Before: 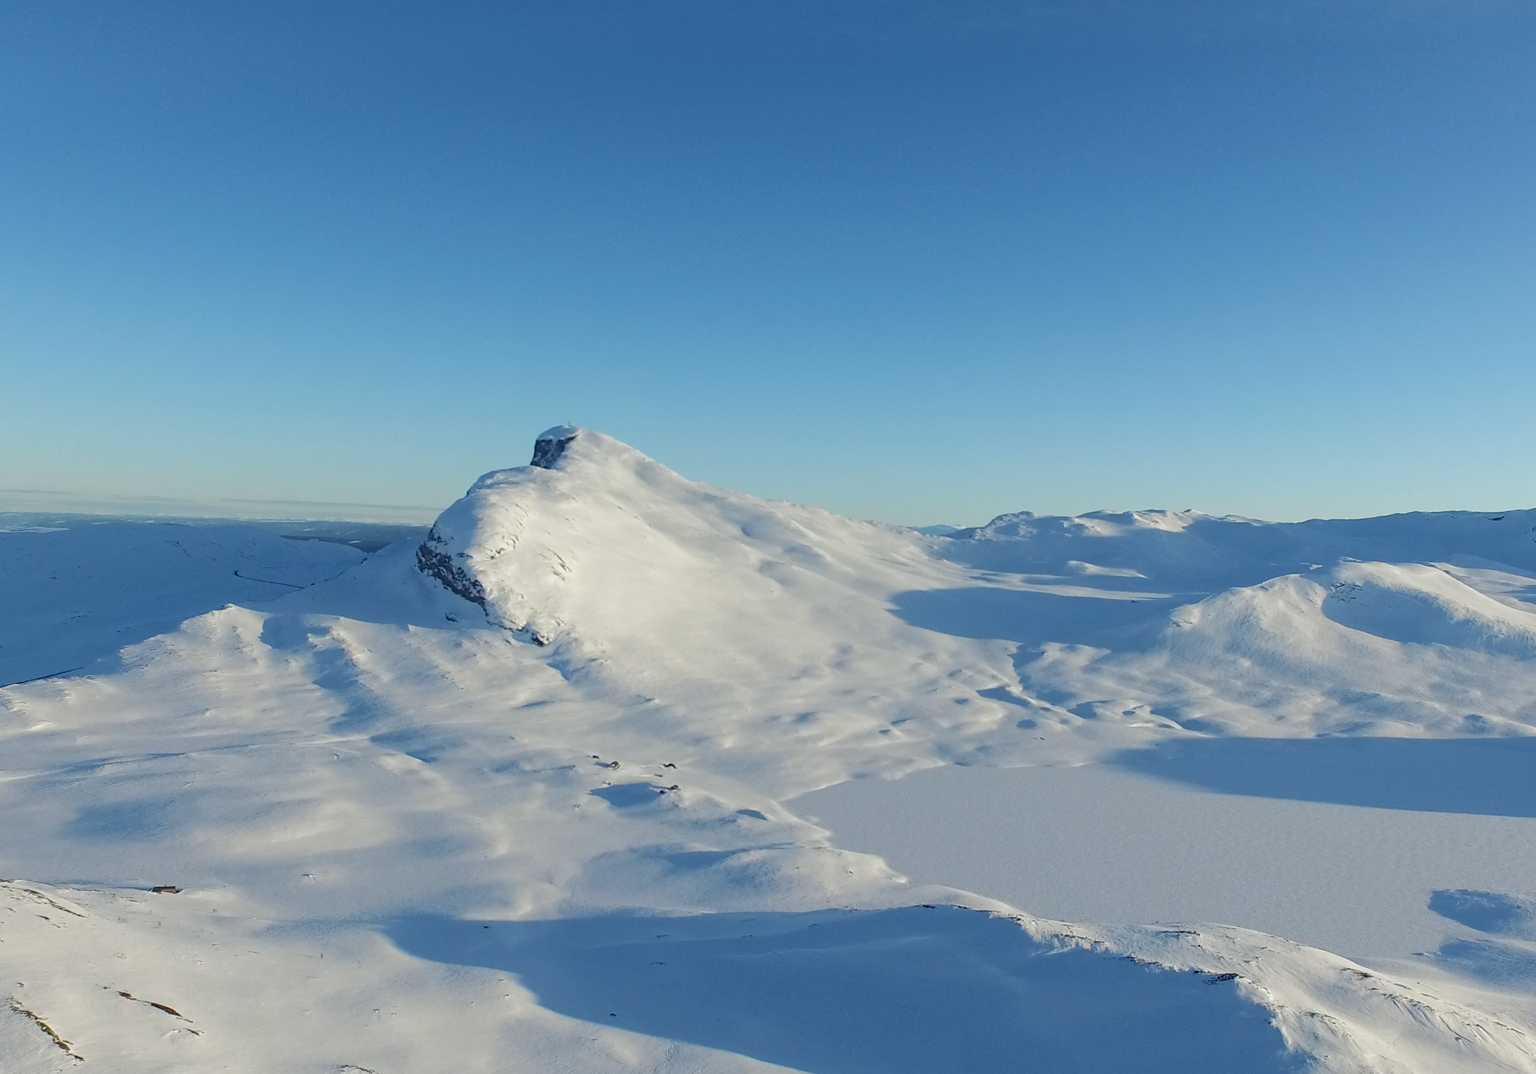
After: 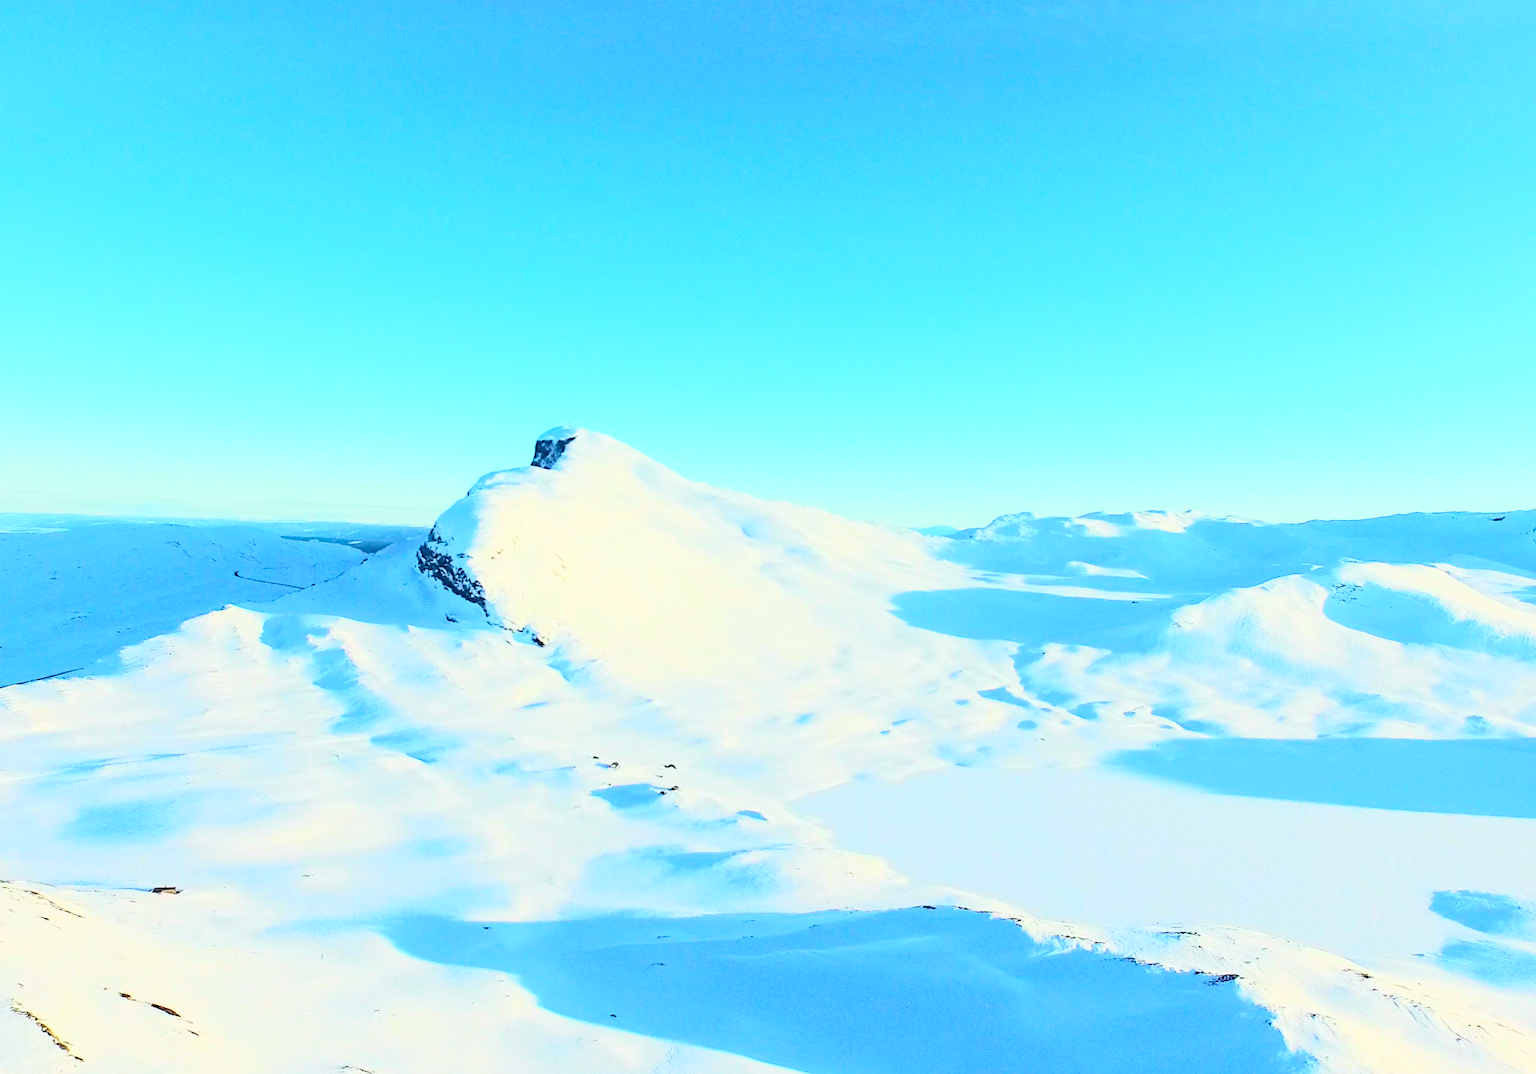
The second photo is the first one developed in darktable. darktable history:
tone curve: curves: ch0 [(0, 0.003) (0.044, 0.025) (0.12, 0.089) (0.197, 0.168) (0.281, 0.273) (0.468, 0.548) (0.583, 0.691) (0.701, 0.815) (0.86, 0.922) (1, 0.982)]; ch1 [(0, 0) (0.232, 0.214) (0.404, 0.376) (0.461, 0.425) (0.493, 0.481) (0.501, 0.5) (0.517, 0.524) (0.55, 0.585) (0.598, 0.651) (0.671, 0.735) (0.796, 0.85) (1, 1)]; ch2 [(0, 0) (0.249, 0.216) (0.357, 0.317) (0.448, 0.432) (0.478, 0.492) (0.498, 0.499) (0.517, 0.527) (0.537, 0.564) (0.569, 0.617) (0.61, 0.659) (0.706, 0.75) (0.808, 0.809) (0.991, 0.968)], color space Lab, independent channels, preserve colors none
base curve: curves: ch0 [(0, 0) (0.007, 0.004) (0.027, 0.03) (0.046, 0.07) (0.207, 0.54) (0.442, 0.872) (0.673, 0.972) (1, 1)], preserve colors average RGB
